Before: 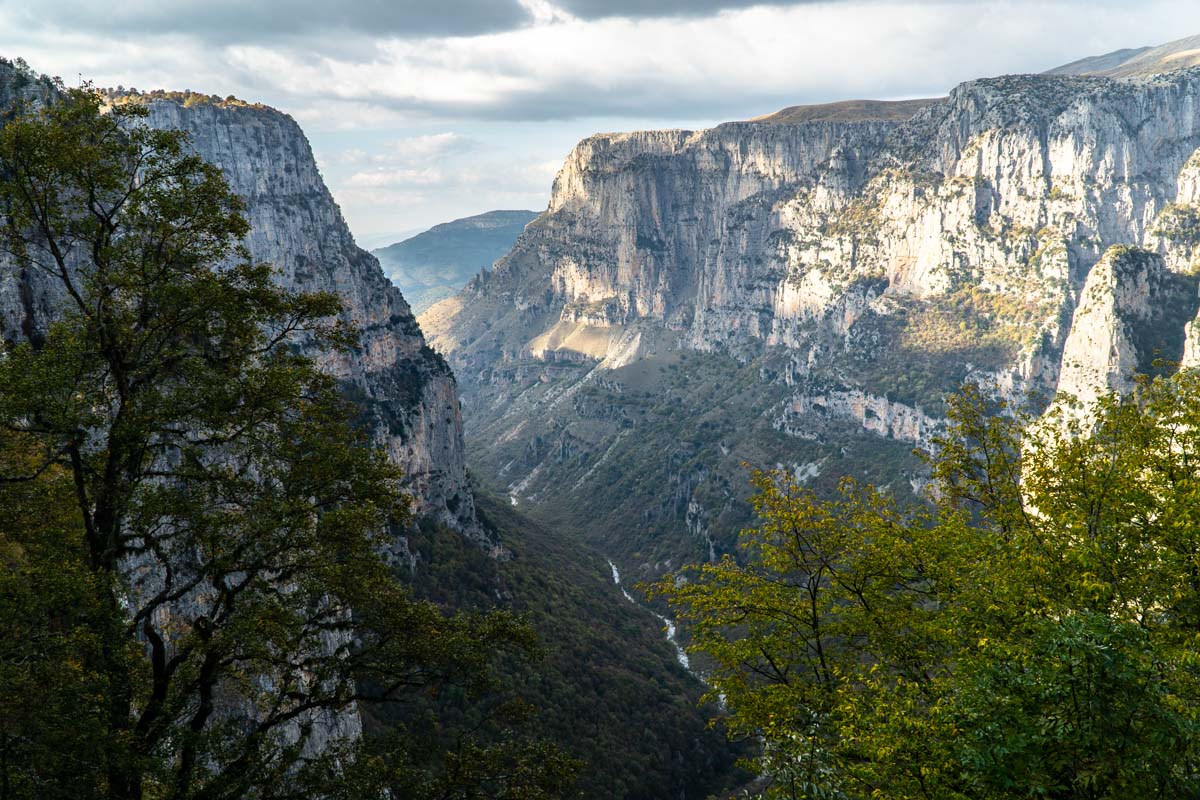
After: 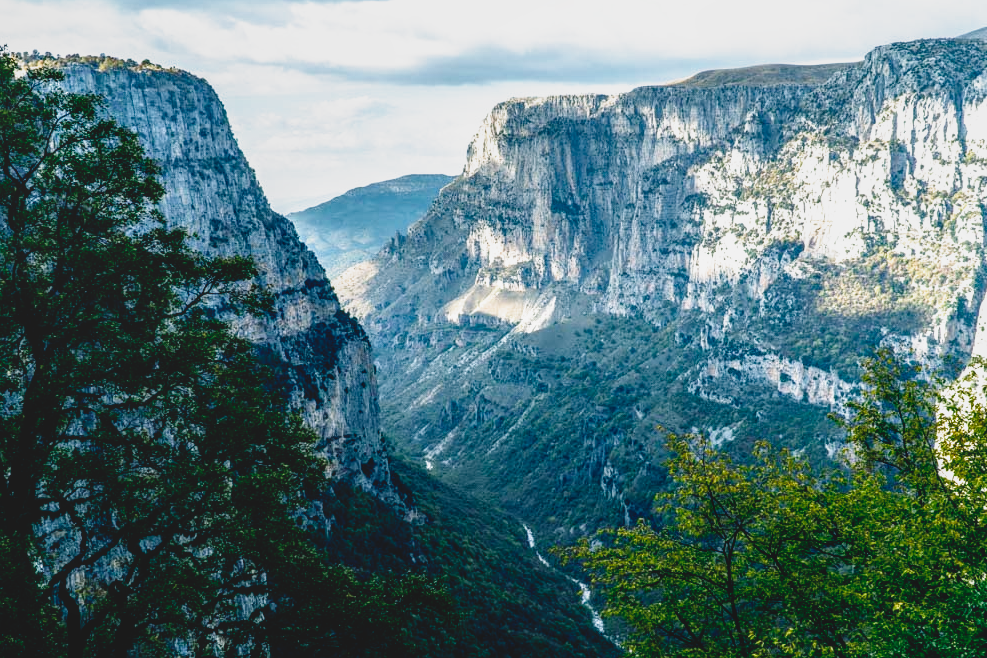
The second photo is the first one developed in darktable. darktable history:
local contrast: on, module defaults
contrast brightness saturation: contrast -0.158, brightness 0.051, saturation -0.12
filmic rgb: black relative exposure -6.27 EV, white relative exposure 2.79 EV, target black luminance 0%, hardness 4.64, latitude 68.12%, contrast 1.288, shadows ↔ highlights balance -3.23%, preserve chrominance no, color science v4 (2020), contrast in shadows soft
color balance rgb: power › luminance -7.951%, power › chroma 2.273%, power › hue 220.37°, global offset › luminance 0.763%, perceptual saturation grading › global saturation 14.264%, perceptual saturation grading › highlights -25.443%, perceptual saturation grading › shadows 25.402%, perceptual brilliance grading › highlights 11.276%
crop and rotate: left 7.127%, top 4.562%, right 10.559%, bottom 13.155%
